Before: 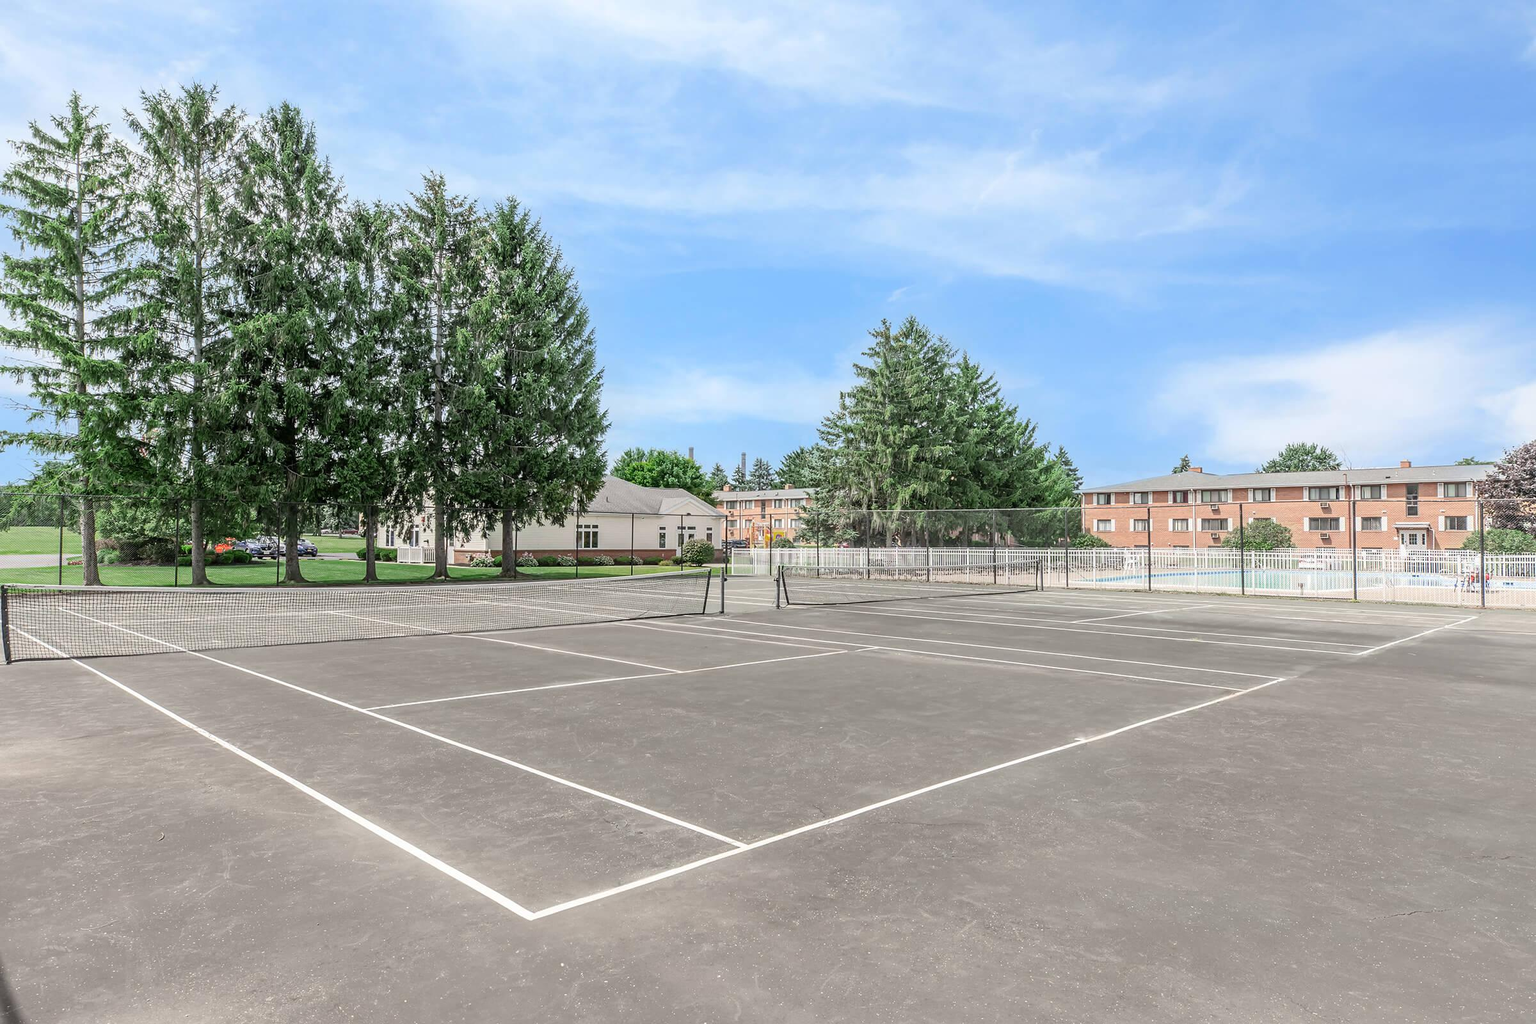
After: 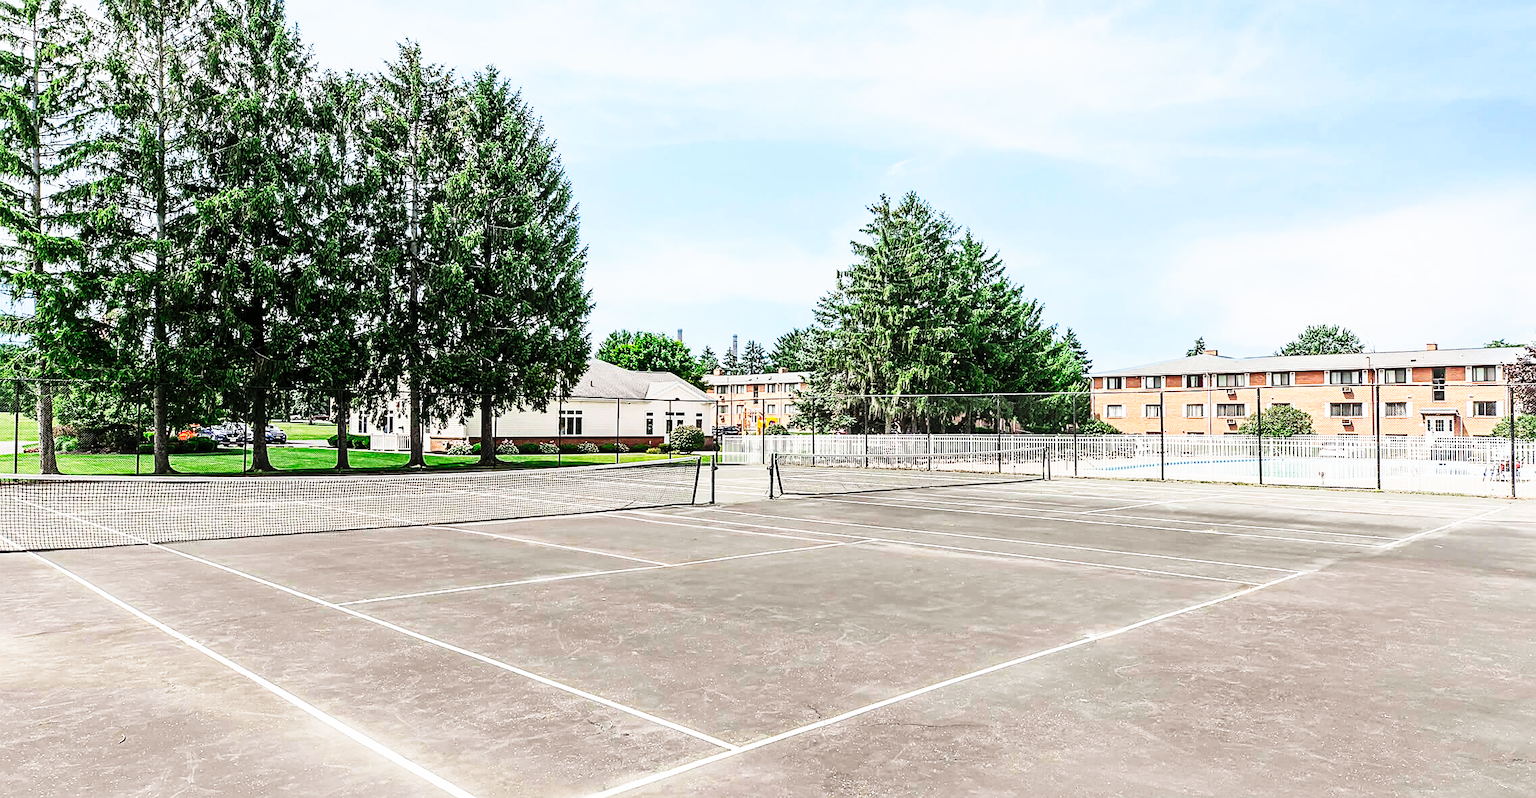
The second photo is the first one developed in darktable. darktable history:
exposure: black level correction 0.002, exposure -0.1 EV, compensate highlight preservation false
sharpen: on, module defaults
tone curve: curves: ch0 [(0, 0) (0.003, 0.005) (0.011, 0.008) (0.025, 0.013) (0.044, 0.017) (0.069, 0.022) (0.1, 0.029) (0.136, 0.038) (0.177, 0.053) (0.224, 0.081) (0.277, 0.128) (0.335, 0.214) (0.399, 0.343) (0.468, 0.478) (0.543, 0.641) (0.623, 0.798) (0.709, 0.911) (0.801, 0.971) (0.898, 0.99) (1, 1)], preserve colors none
crop and rotate: left 2.991%, top 13.302%, right 1.981%, bottom 12.636%
